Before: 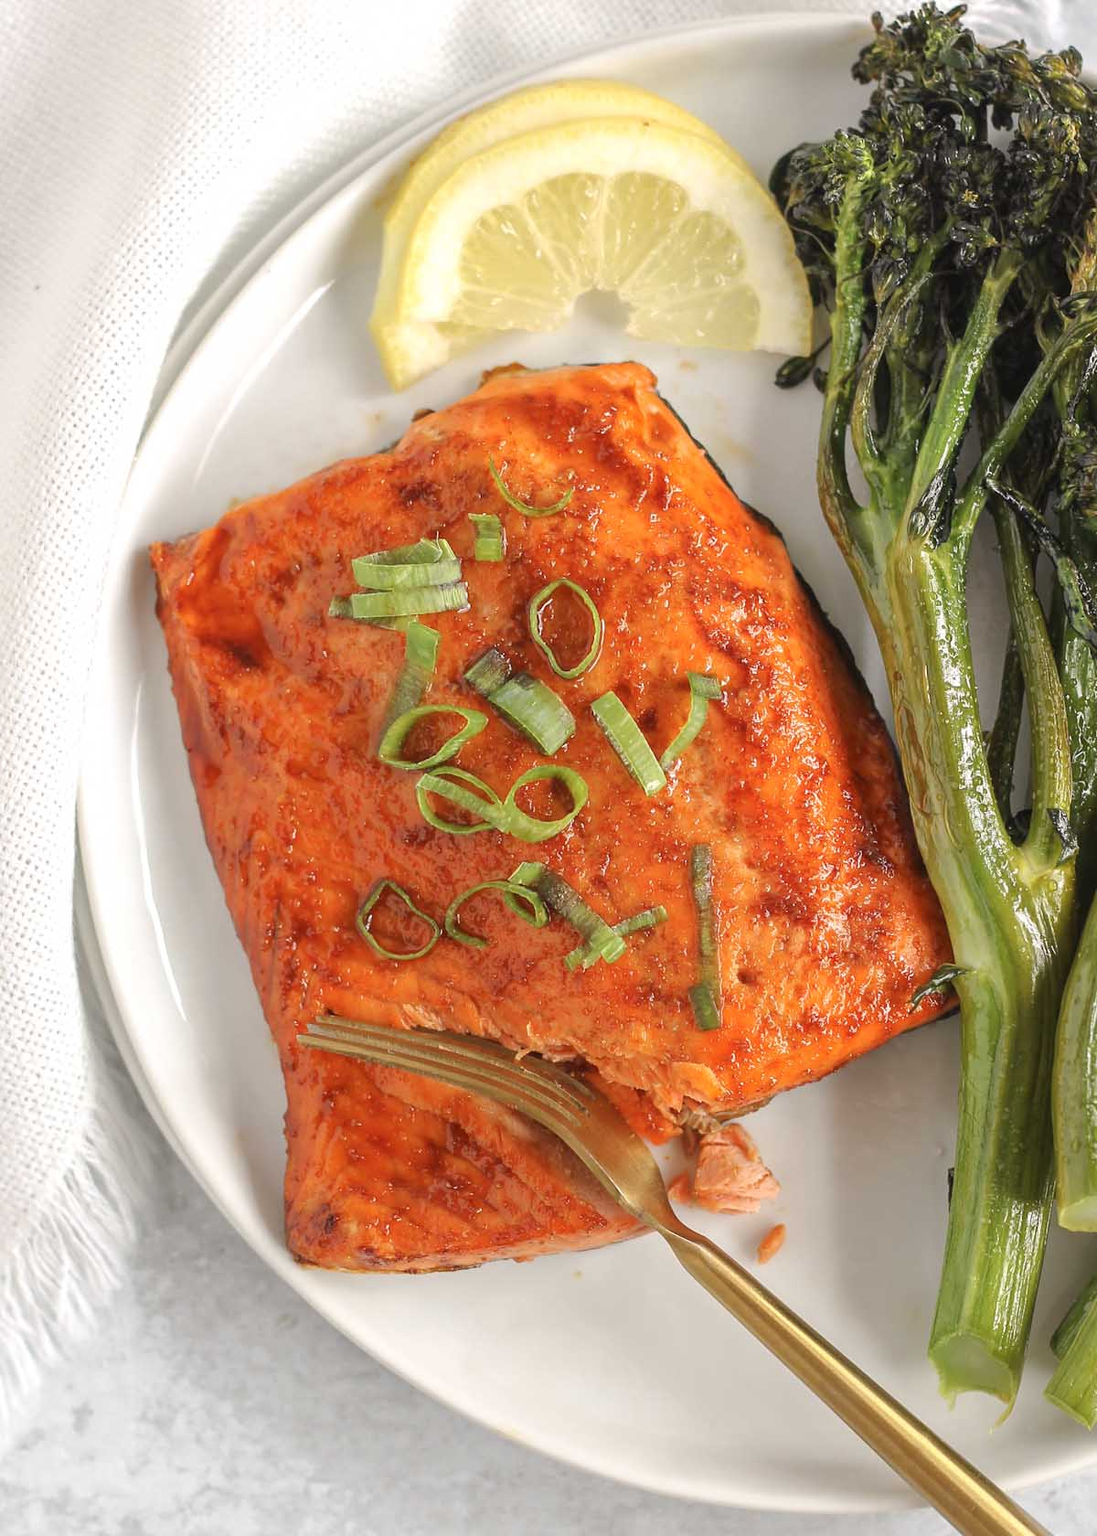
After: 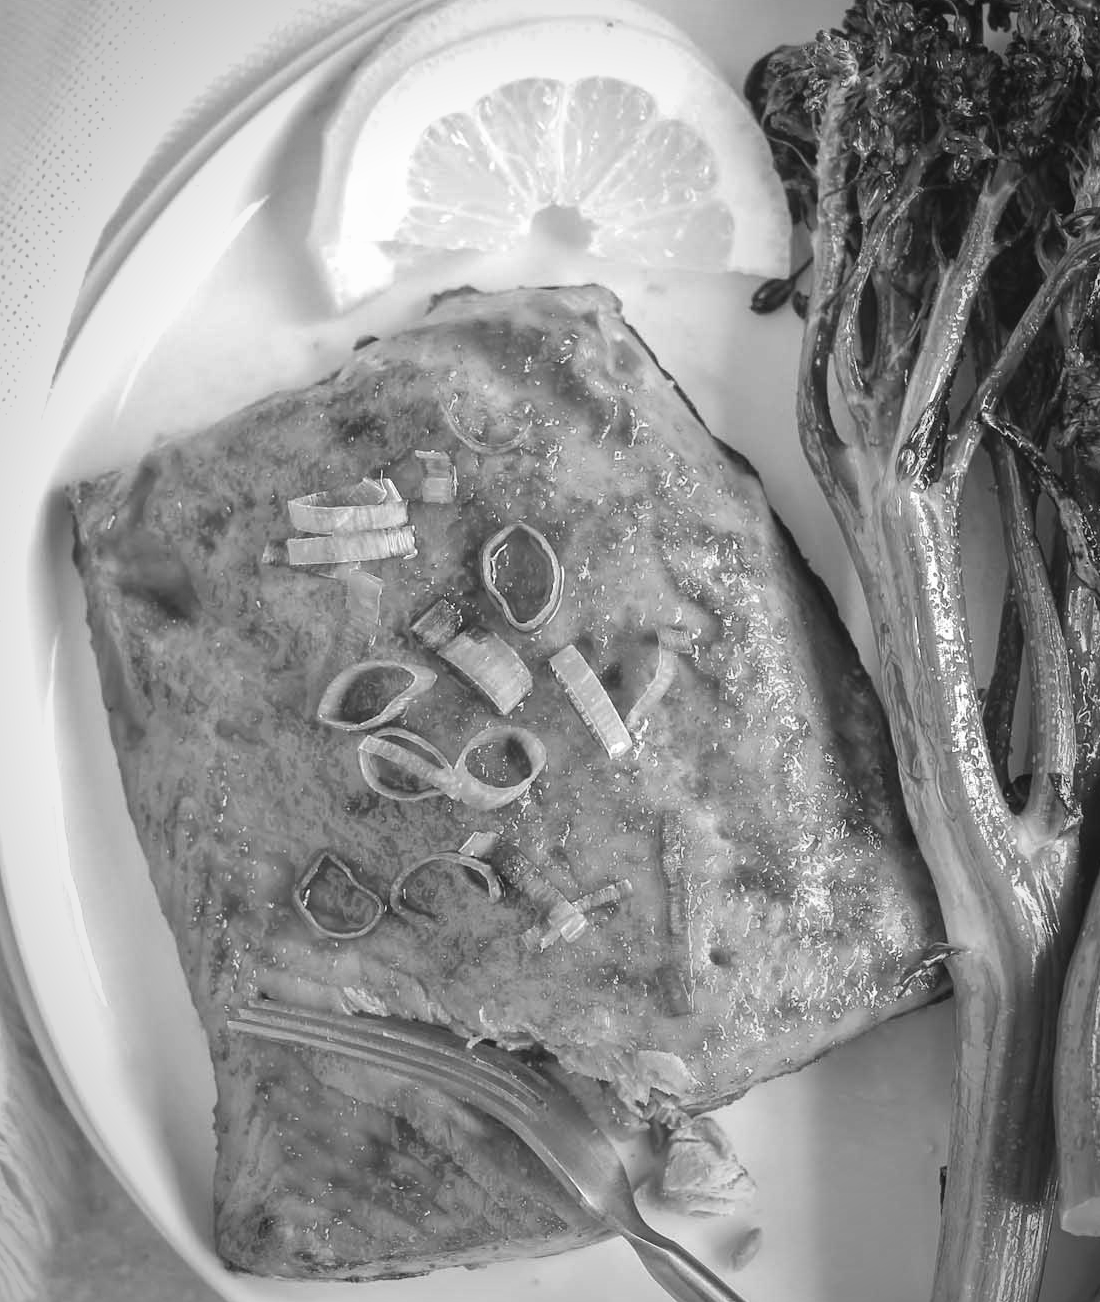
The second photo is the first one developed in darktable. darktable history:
color balance rgb: shadows lift › chroma 2%, shadows lift › hue 219.6°, power › hue 313.2°, highlights gain › chroma 3%, highlights gain › hue 75.6°, global offset › luminance 0.5%, perceptual saturation grading › global saturation 15.33%, perceptual saturation grading › highlights -19.33%, perceptual saturation grading › shadows 20%, global vibrance 20%
exposure: exposure 0.217 EV, compensate highlight preservation false
vignetting: automatic ratio true
crop: left 8.155%, top 6.611%, bottom 15.385%
shadows and highlights: radius 125.46, shadows 30.51, highlights -30.51, low approximation 0.01, soften with gaussian
monochrome: a 32, b 64, size 2.3
